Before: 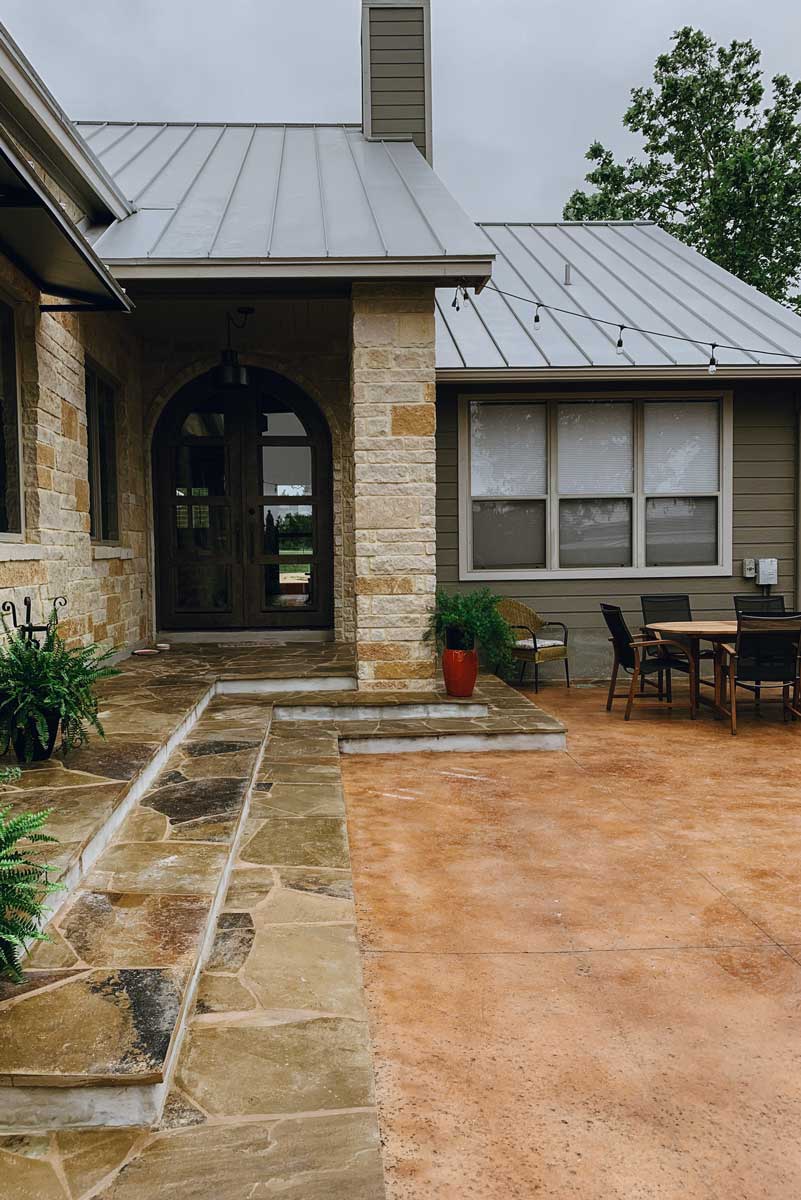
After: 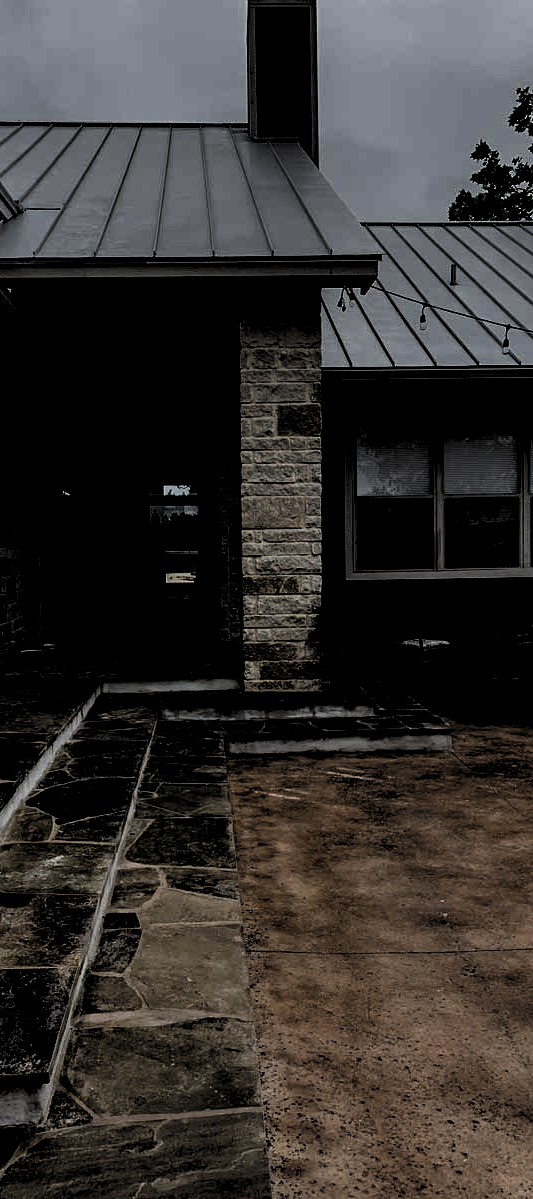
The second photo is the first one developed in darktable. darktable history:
crop and rotate: left 14.292%, right 19.041%
levels: levels [0.514, 0.759, 1]
